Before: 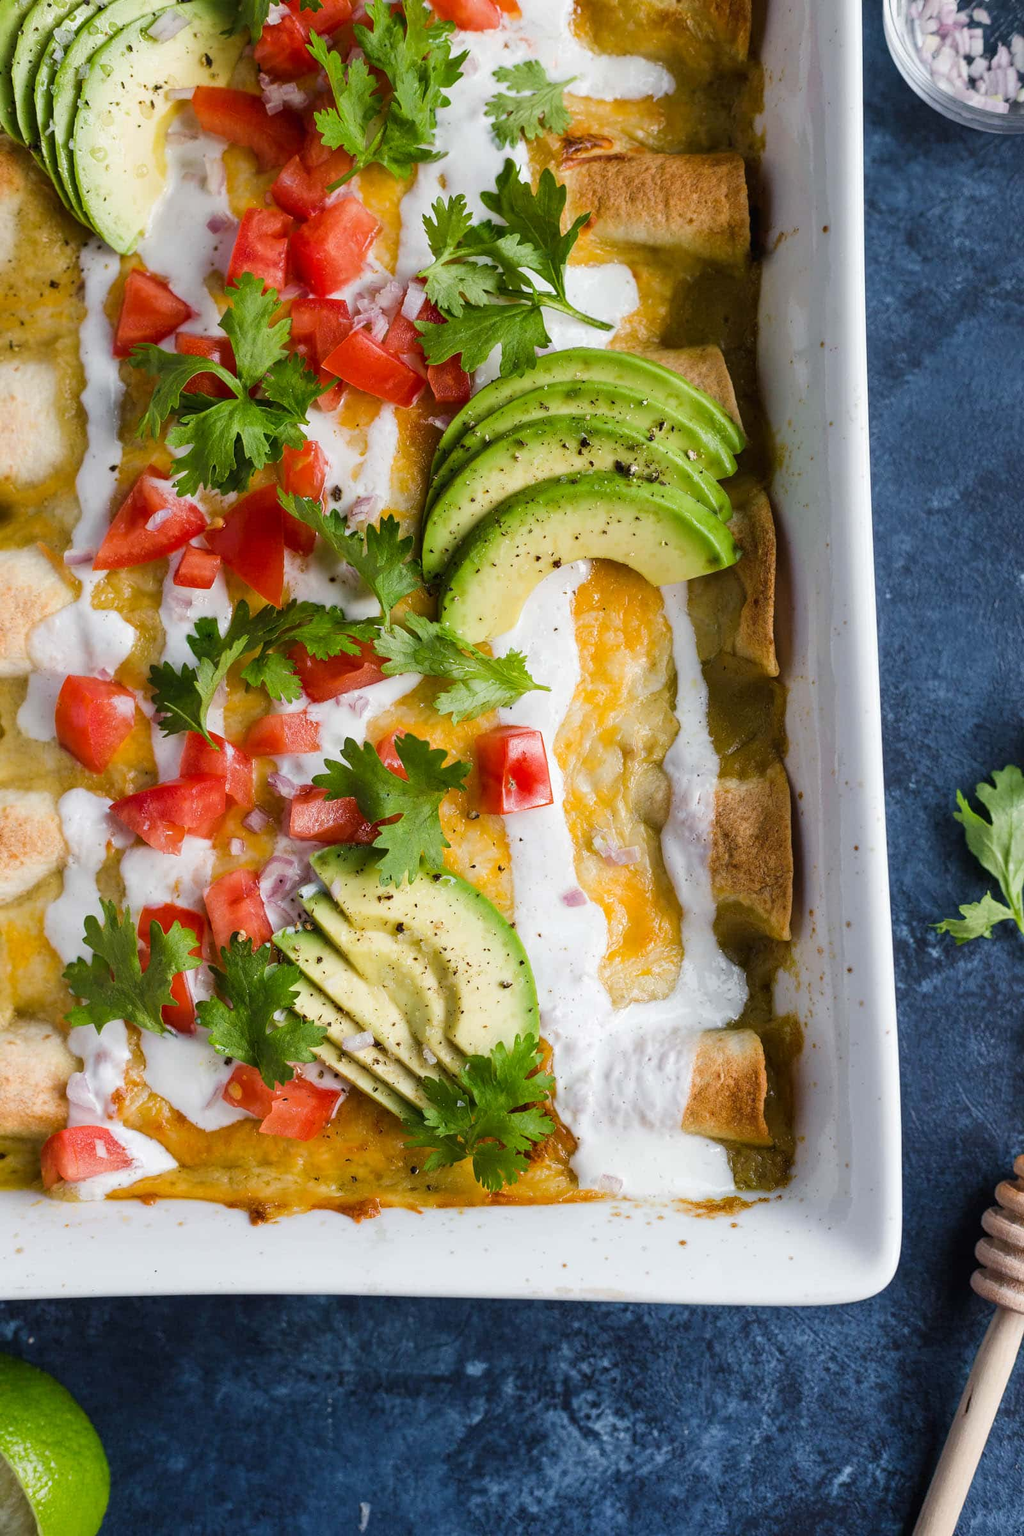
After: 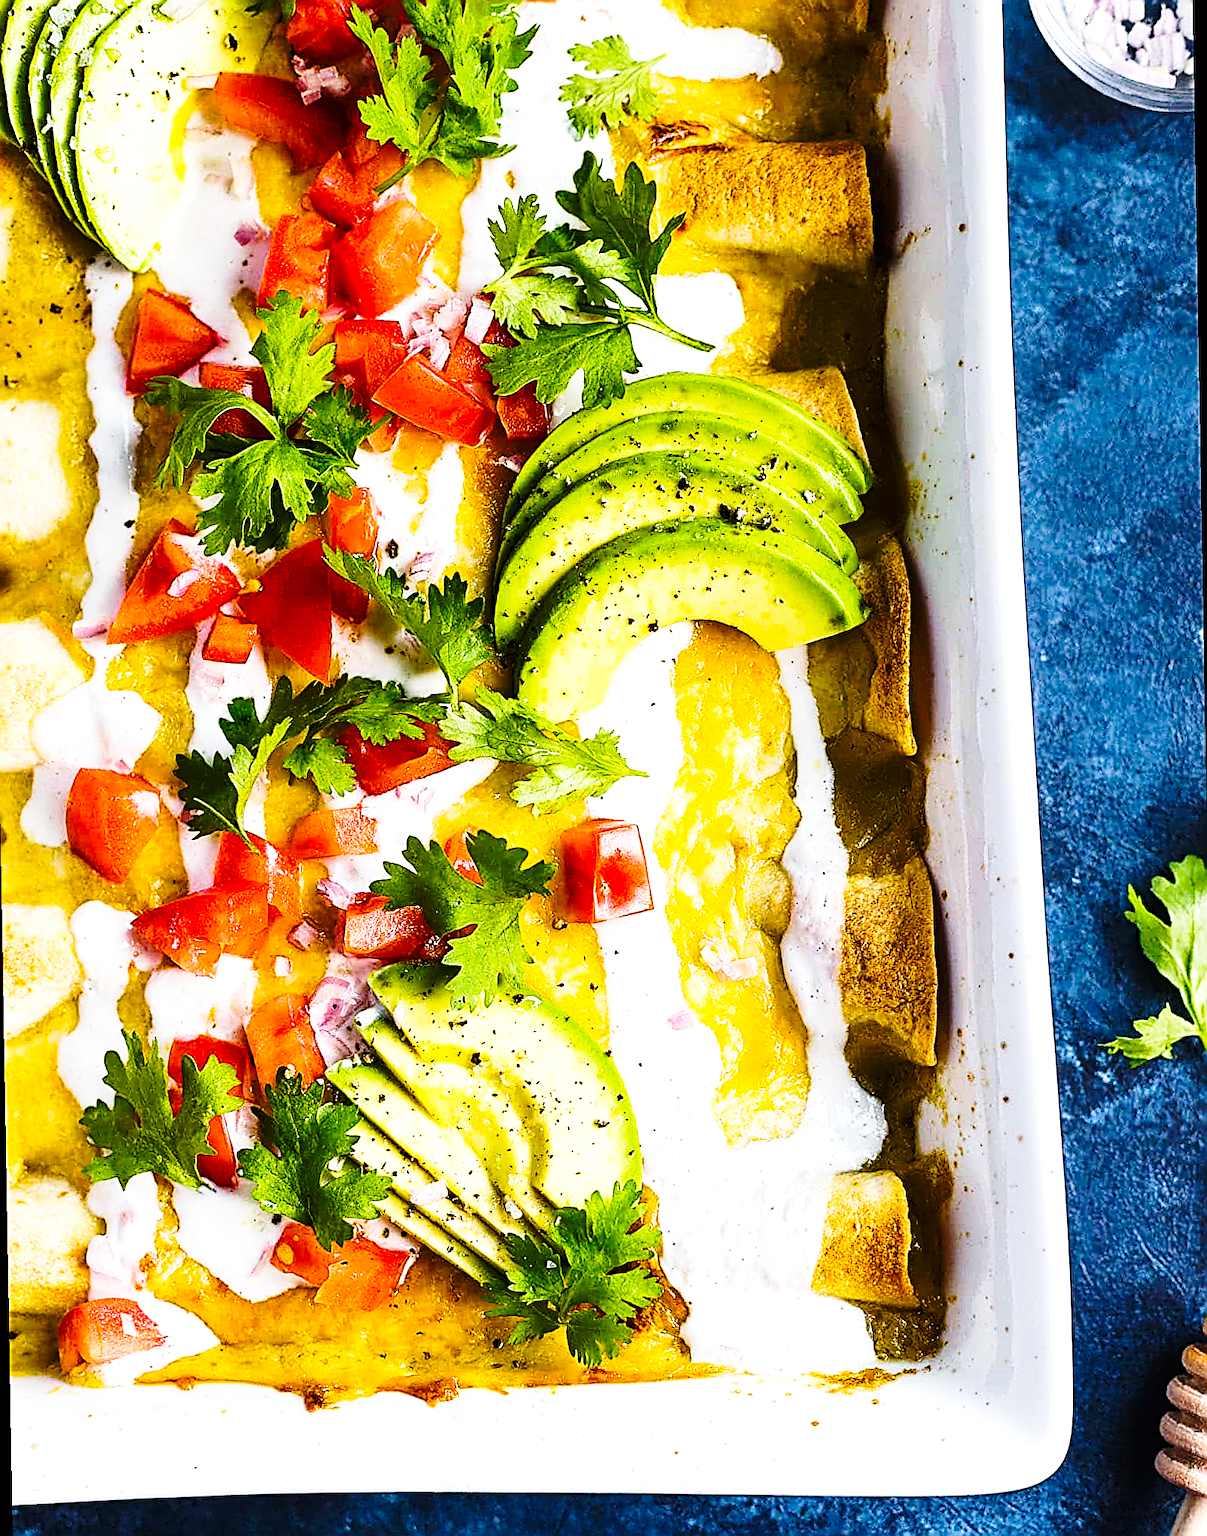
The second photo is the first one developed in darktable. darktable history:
sharpen: amount 1.861
base curve: curves: ch0 [(0, 0) (0.028, 0.03) (0.121, 0.232) (0.46, 0.748) (0.859, 0.968) (1, 1)], preserve colors none
rotate and perspective: rotation -1°, crop left 0.011, crop right 0.989, crop top 0.025, crop bottom 0.975
color balance rgb: linear chroma grading › global chroma 15%, perceptual saturation grading › global saturation 30%
crop and rotate: top 0%, bottom 11.49%
tone equalizer: -8 EV -0.75 EV, -7 EV -0.7 EV, -6 EV -0.6 EV, -5 EV -0.4 EV, -3 EV 0.4 EV, -2 EV 0.6 EV, -1 EV 0.7 EV, +0 EV 0.75 EV, edges refinement/feathering 500, mask exposure compensation -1.57 EV, preserve details no
